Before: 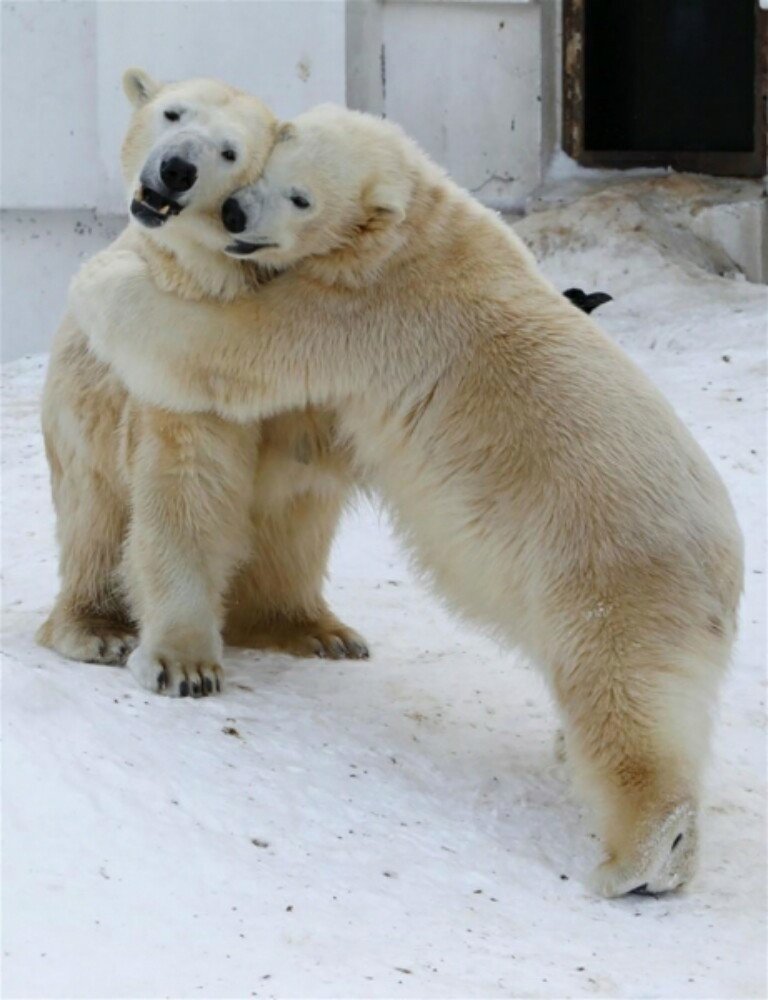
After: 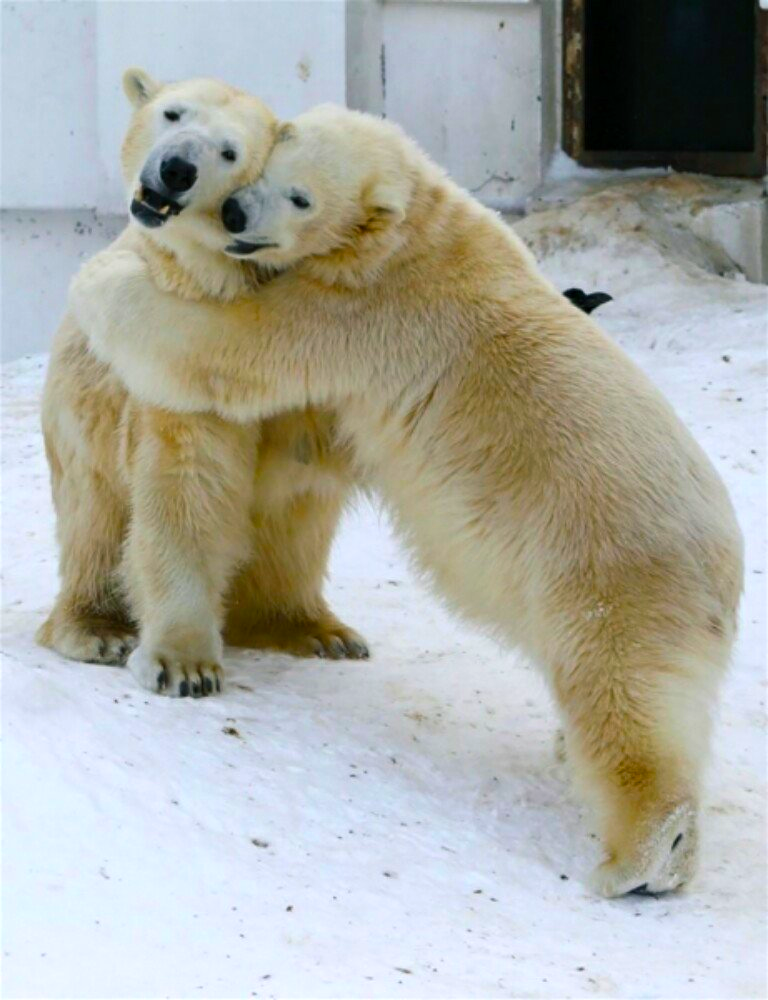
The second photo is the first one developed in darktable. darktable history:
color balance rgb: shadows lift › luminance -7.606%, shadows lift › chroma 2.451%, shadows lift › hue 165.95°, highlights gain › luminance 14.52%, perceptual saturation grading › global saturation 41.302%, global vibrance 20%
